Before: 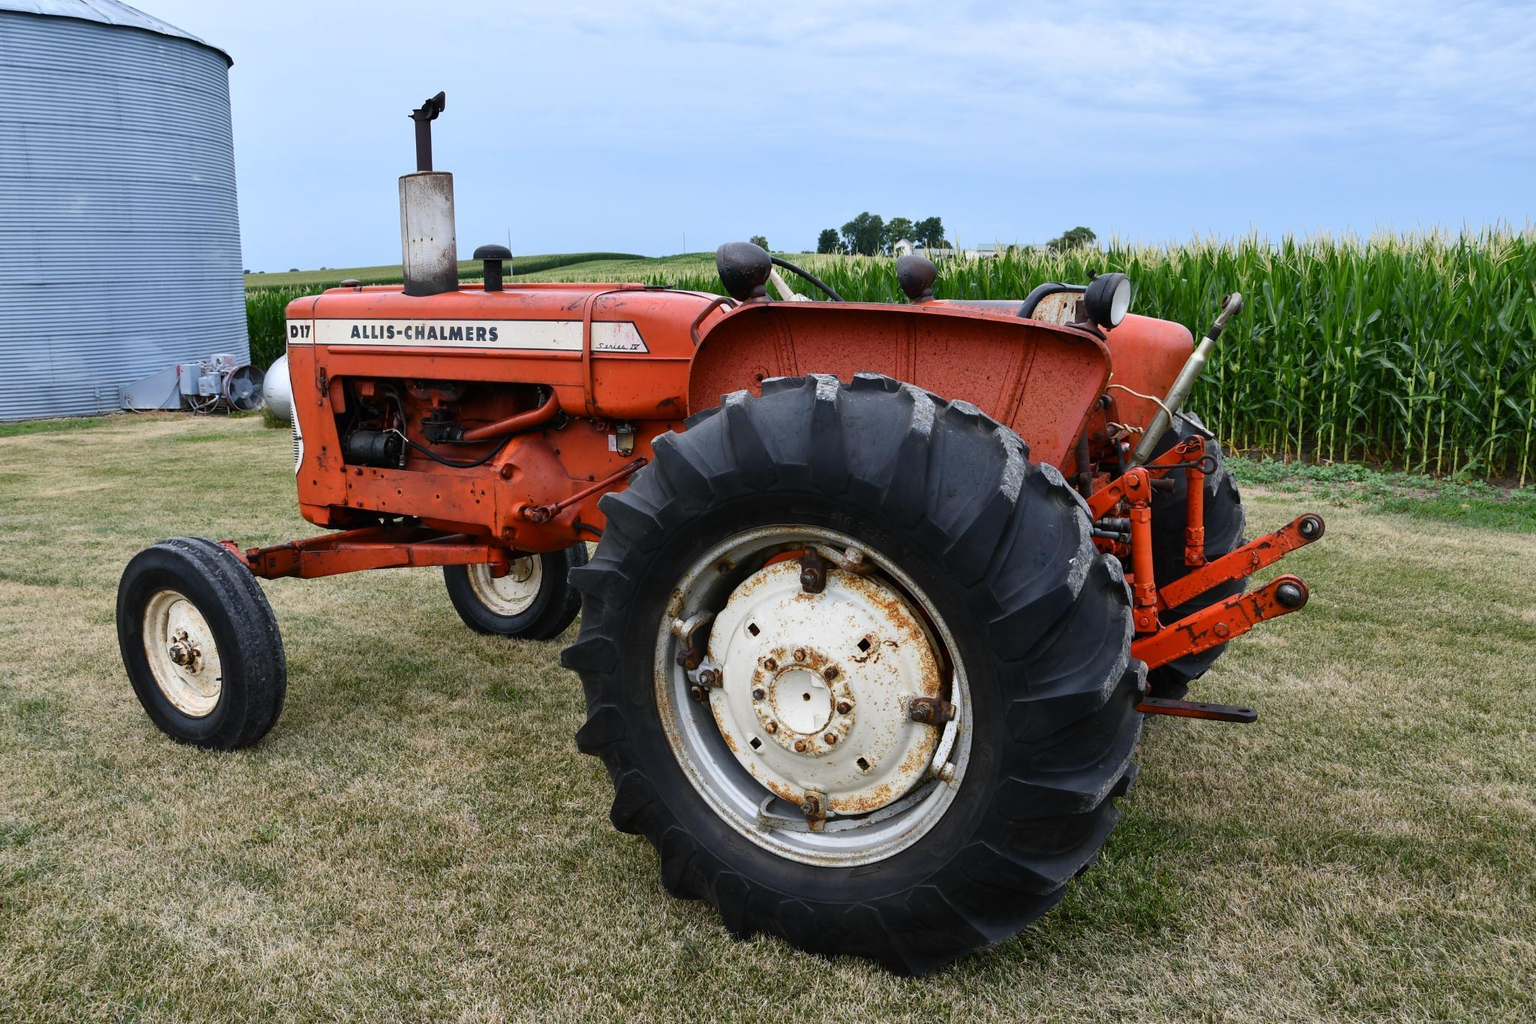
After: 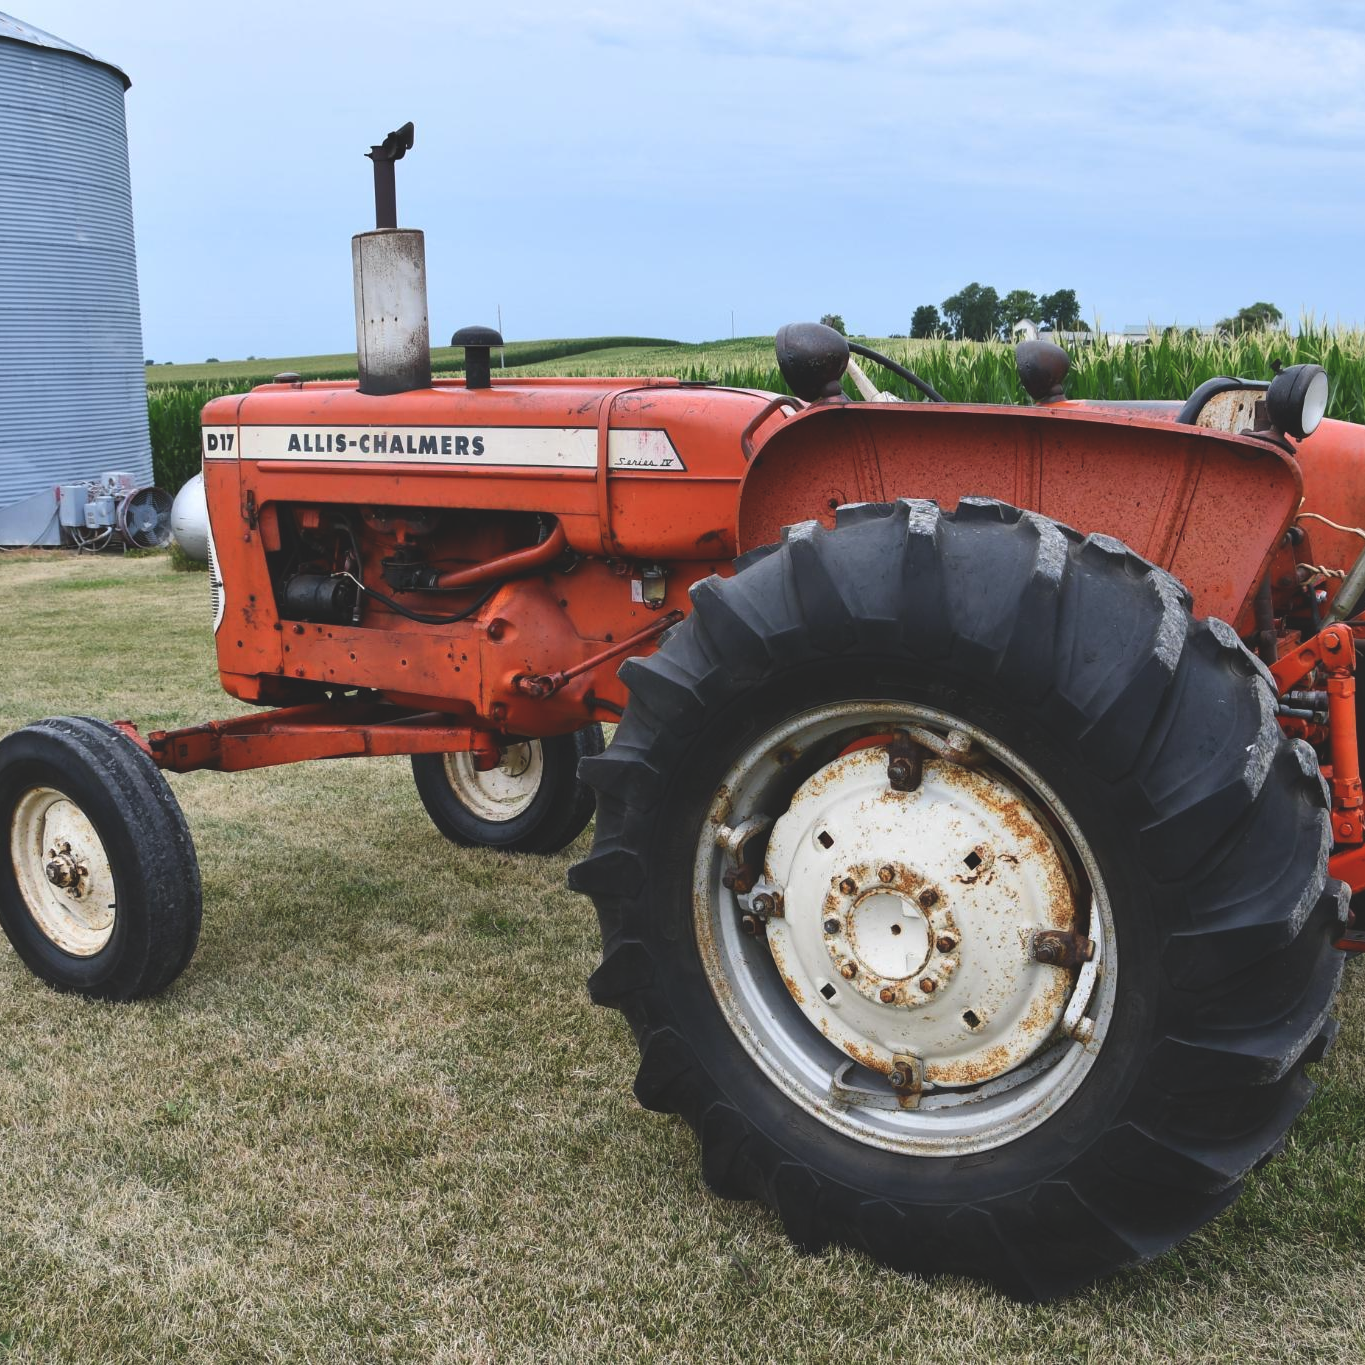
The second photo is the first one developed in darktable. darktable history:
exposure: black level correction -0.015, compensate highlight preservation false
crop and rotate: left 8.786%, right 24.548%
